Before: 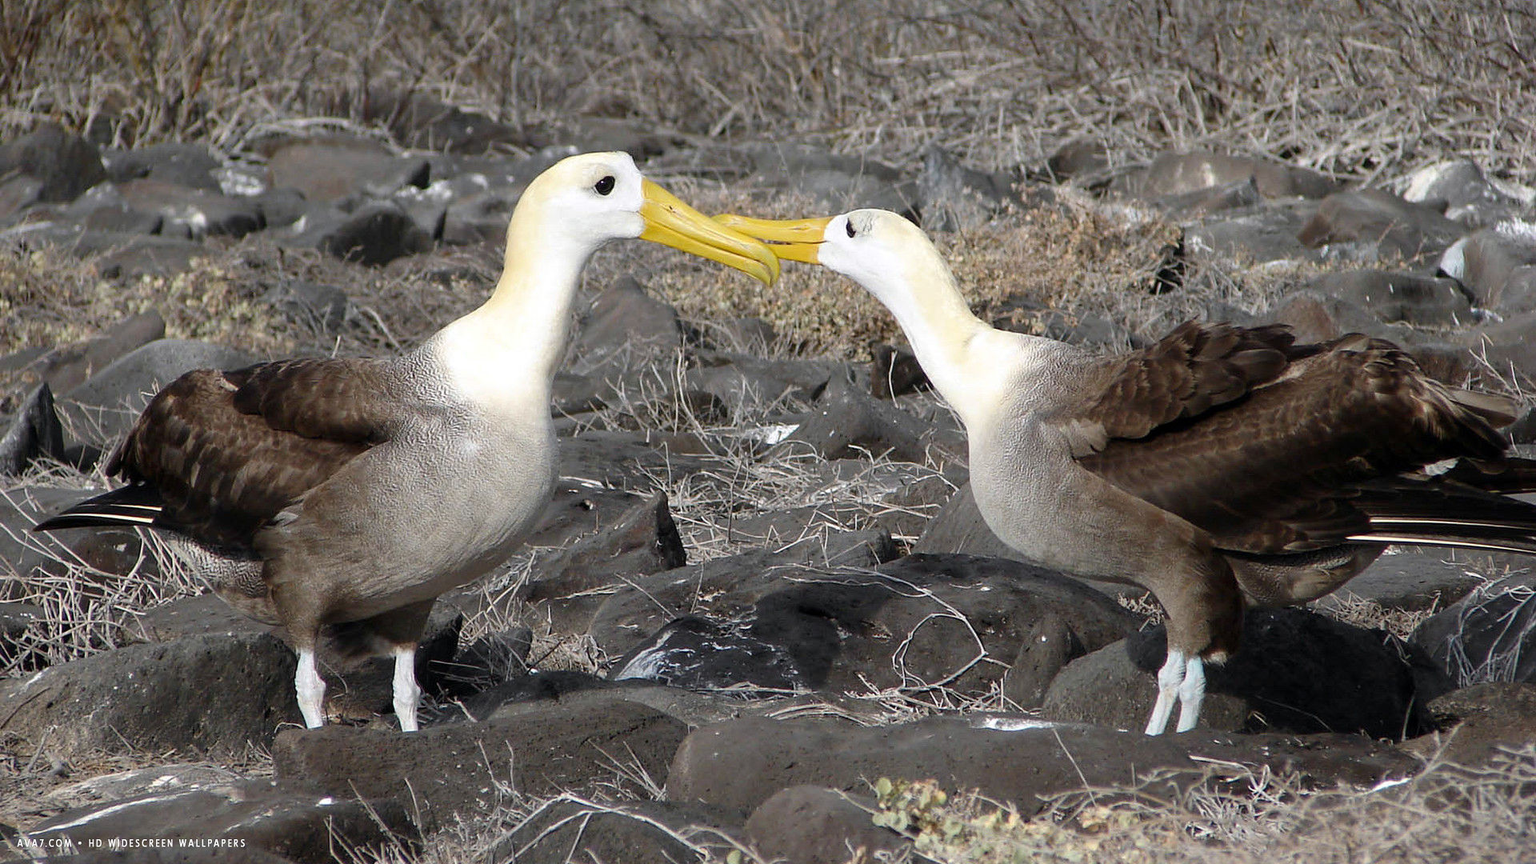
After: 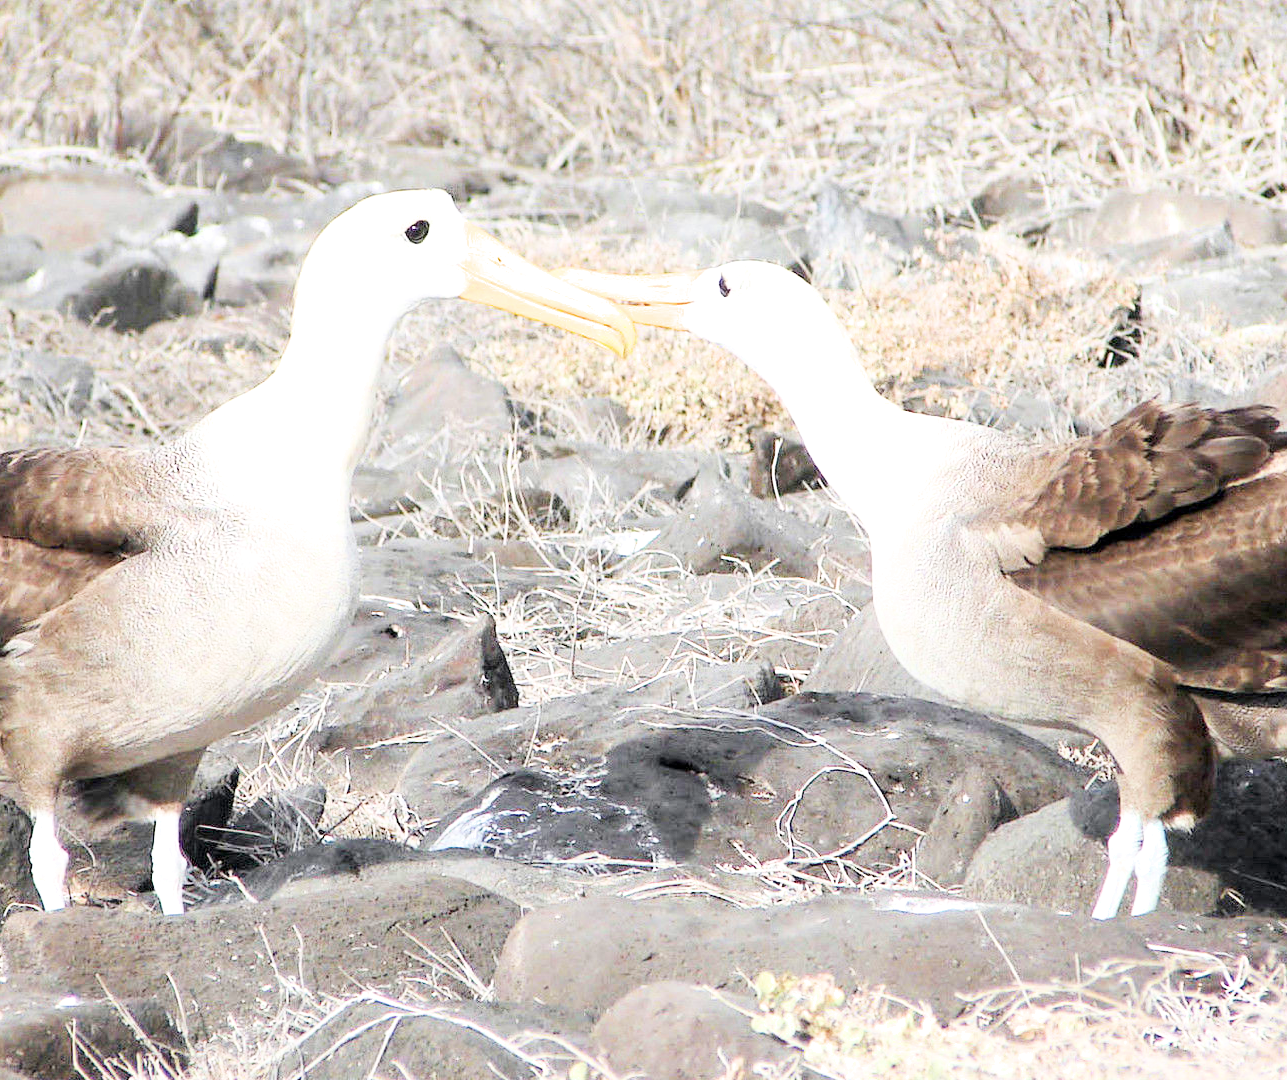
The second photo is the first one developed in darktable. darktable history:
crop and rotate: left 17.701%, right 15.227%
filmic rgb: black relative exposure -7.65 EV, white relative exposure 4.56 EV, hardness 3.61
contrast brightness saturation: saturation -0.068
exposure: exposure 2.985 EV, compensate highlight preservation false
